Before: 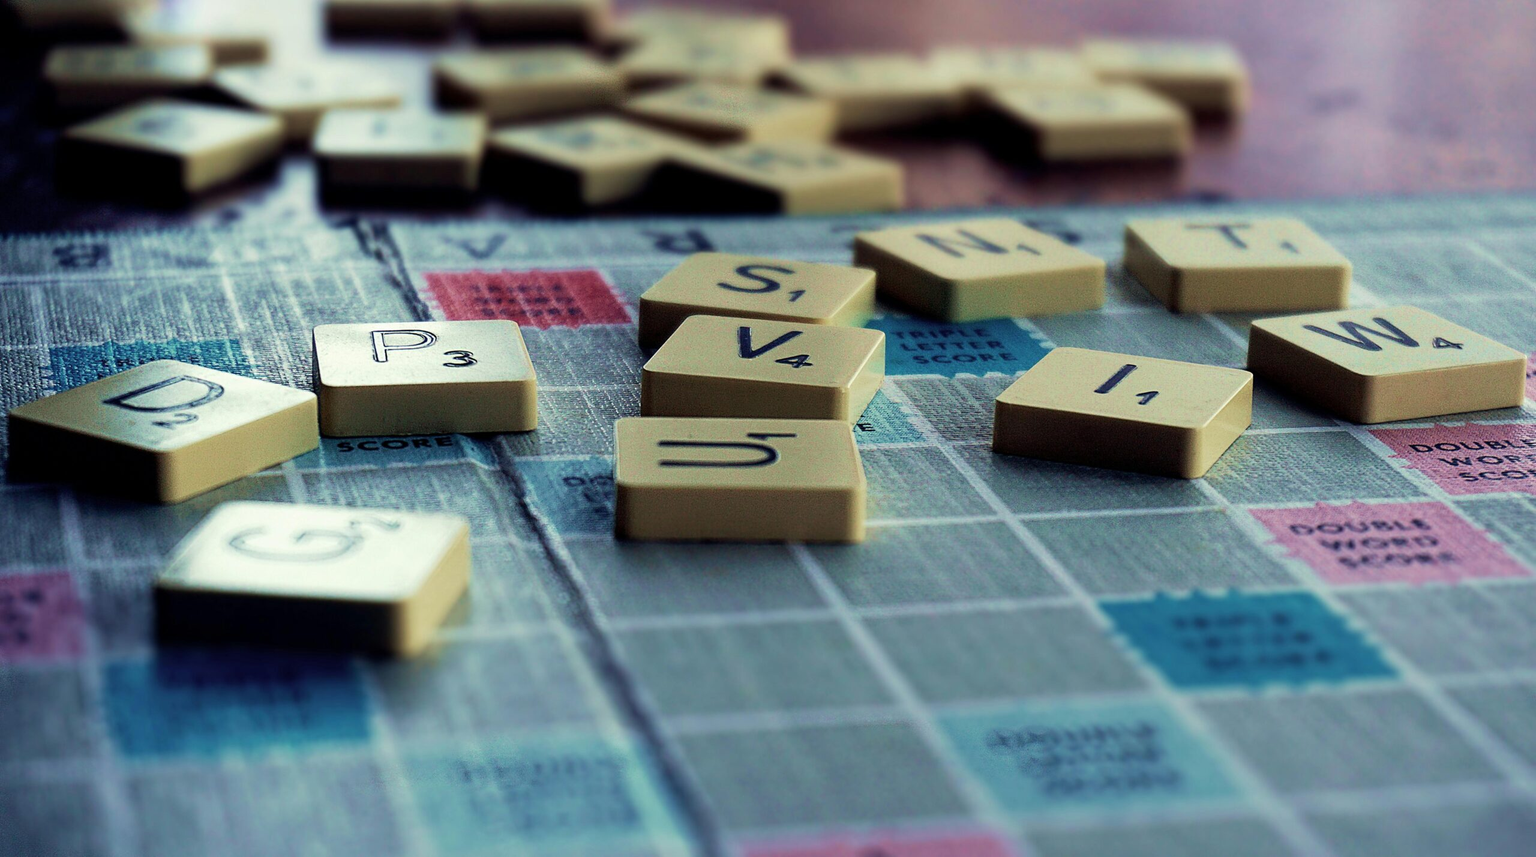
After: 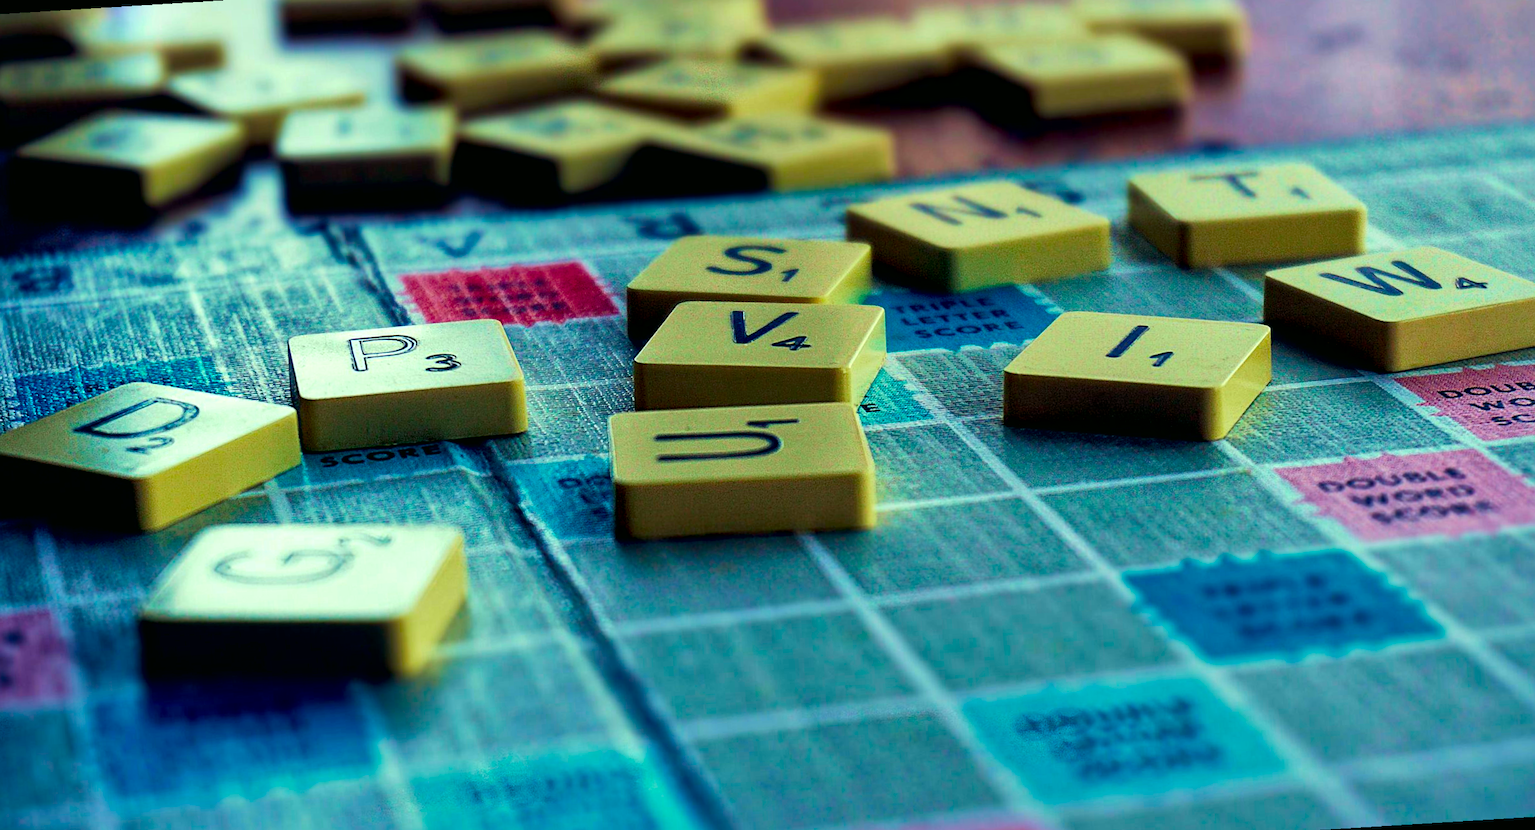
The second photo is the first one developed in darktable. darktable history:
color balance rgb: perceptual saturation grading › global saturation 30%, global vibrance 10%
color correction: highlights a* -7.33, highlights b* 1.26, shadows a* -3.55, saturation 1.4
rotate and perspective: rotation -3.52°, crop left 0.036, crop right 0.964, crop top 0.081, crop bottom 0.919
local contrast: mode bilateral grid, contrast 20, coarseness 50, detail 159%, midtone range 0.2
